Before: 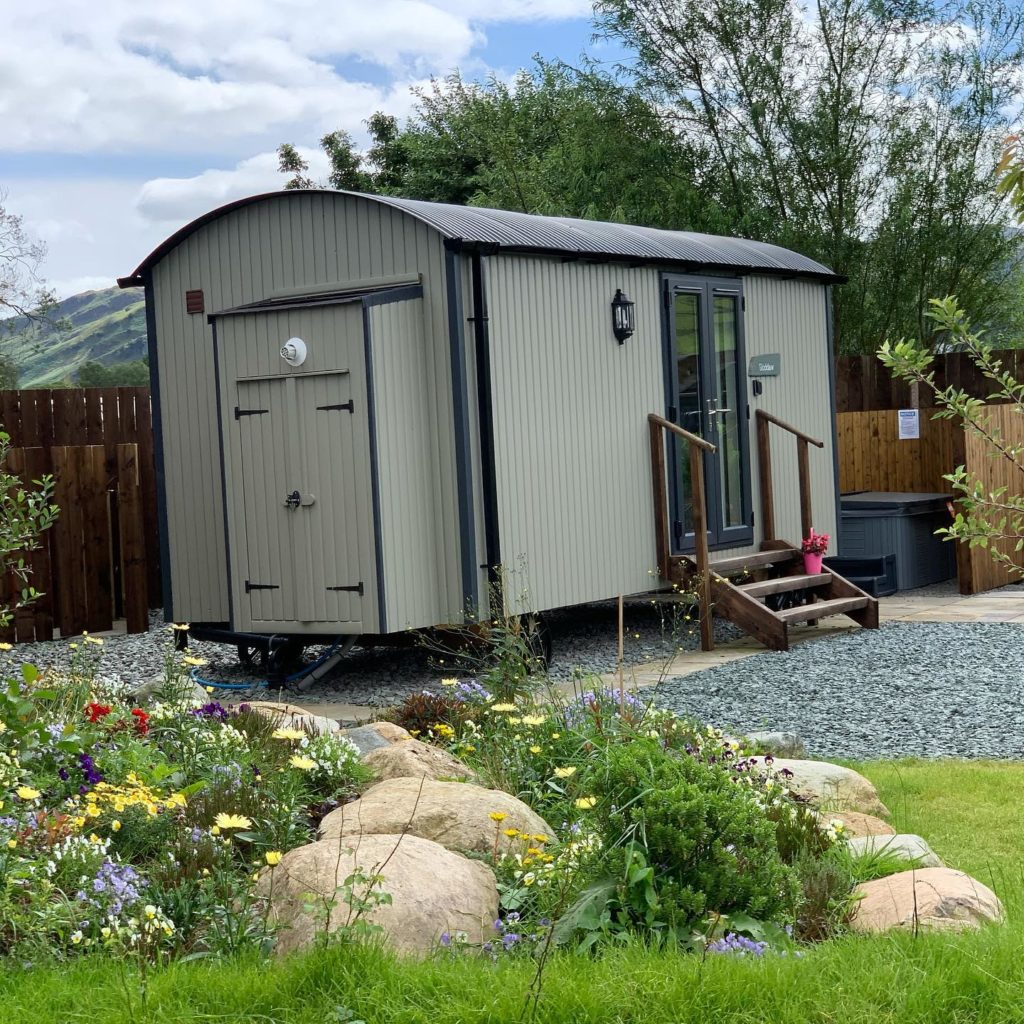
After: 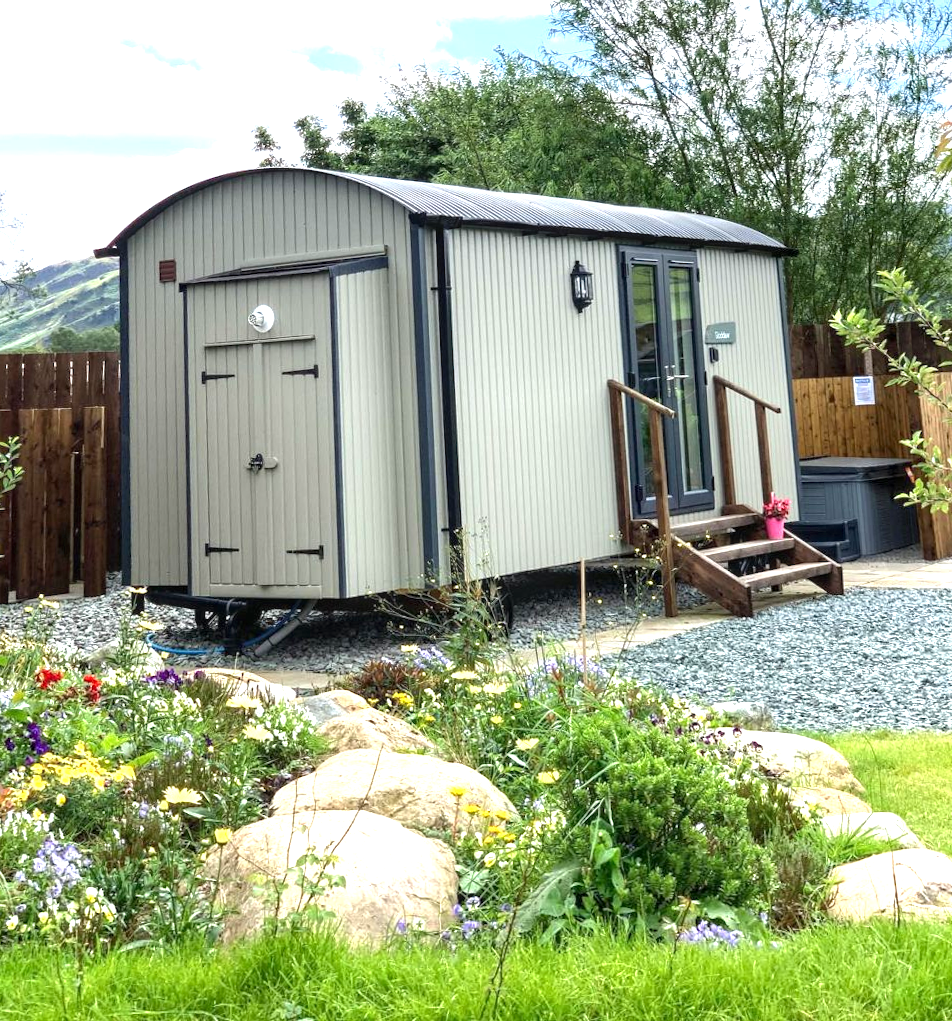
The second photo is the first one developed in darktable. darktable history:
rotate and perspective: rotation 0.215°, lens shift (vertical) -0.139, crop left 0.069, crop right 0.939, crop top 0.002, crop bottom 0.996
local contrast: on, module defaults
exposure: black level correction 0, exposure 1.1 EV, compensate highlight preservation false
tone equalizer: on, module defaults
